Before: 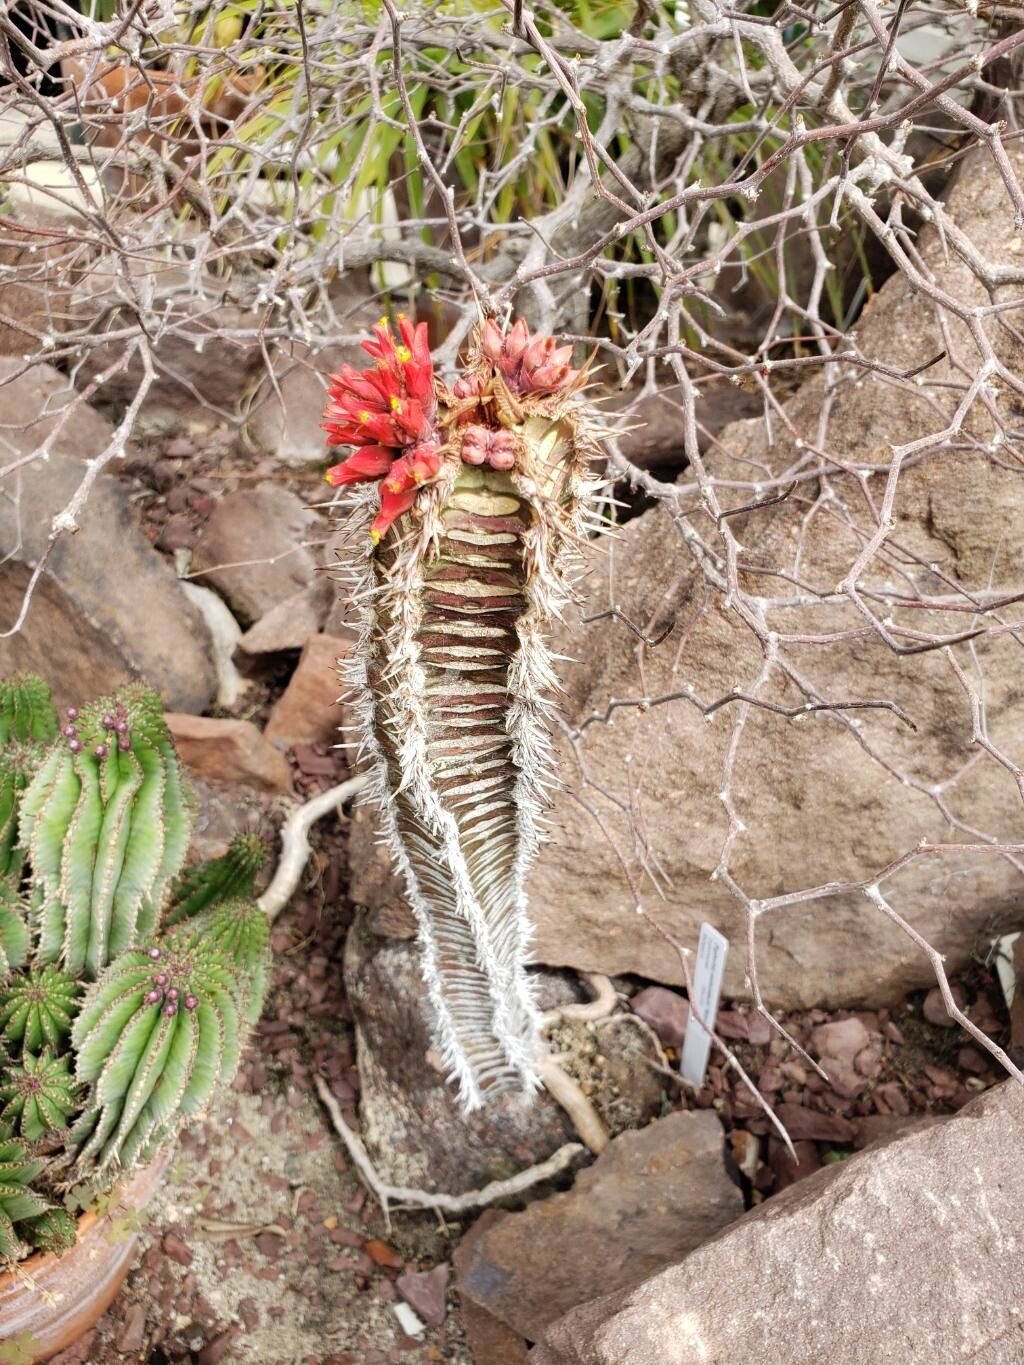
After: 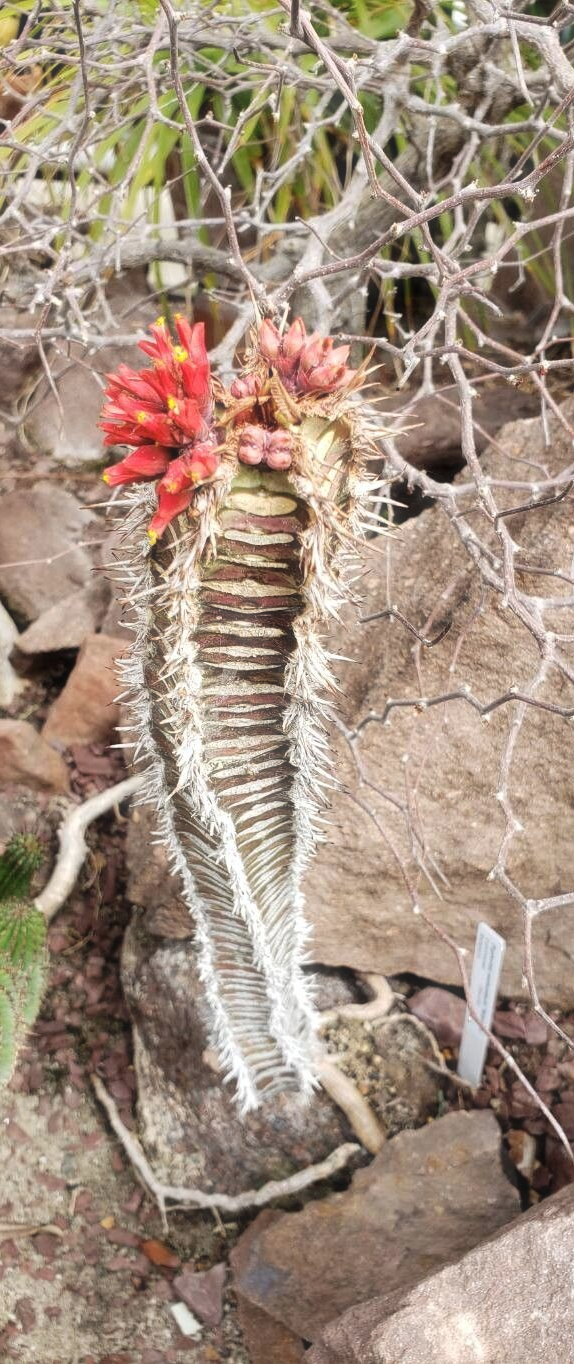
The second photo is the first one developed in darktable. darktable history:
crop: left 21.85%, right 22.078%, bottom 0.008%
haze removal: strength -0.108, adaptive false
